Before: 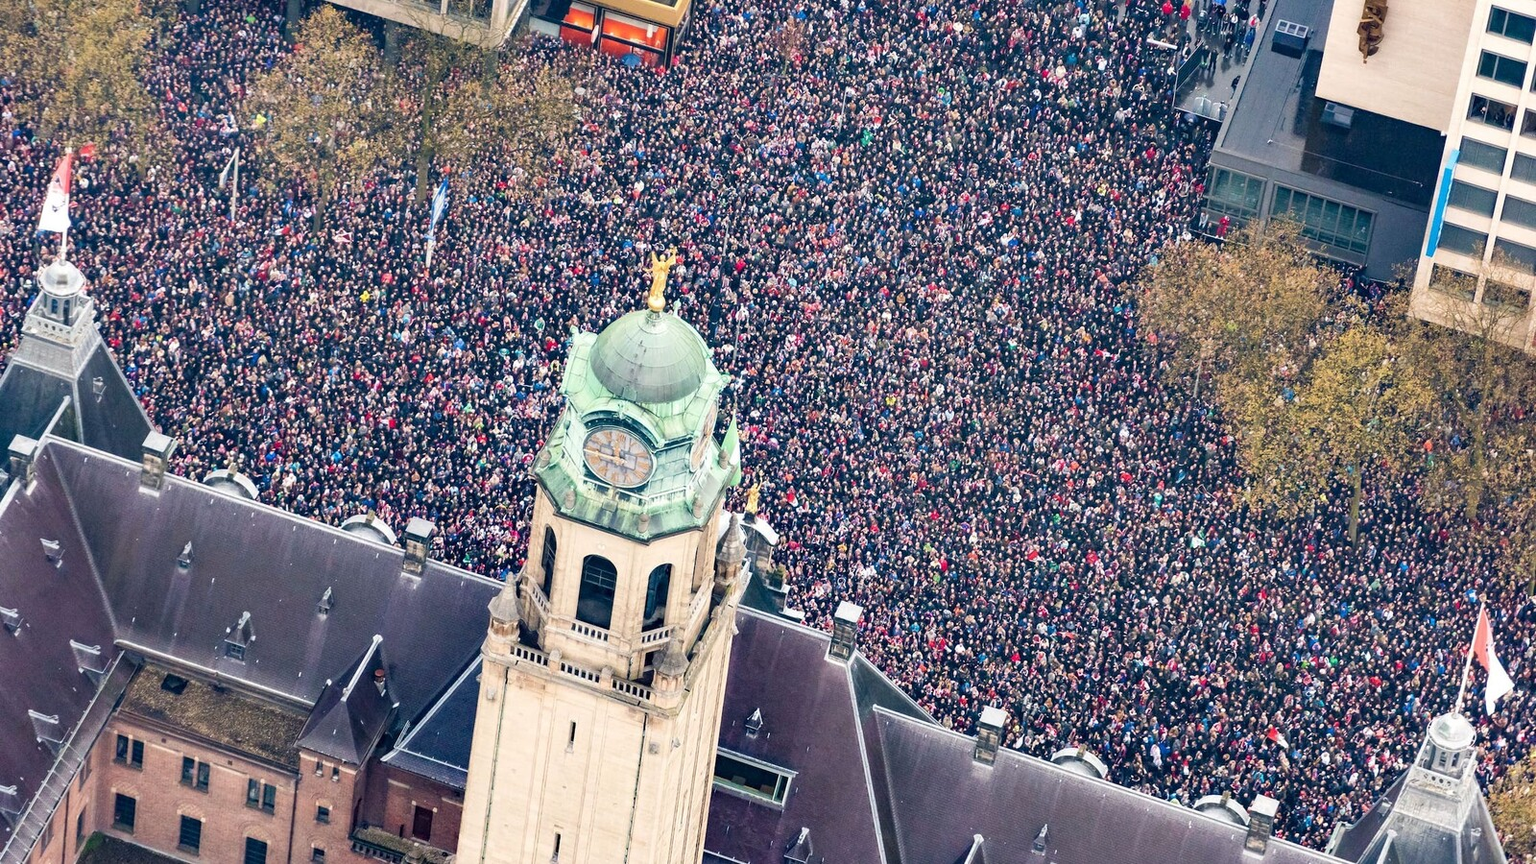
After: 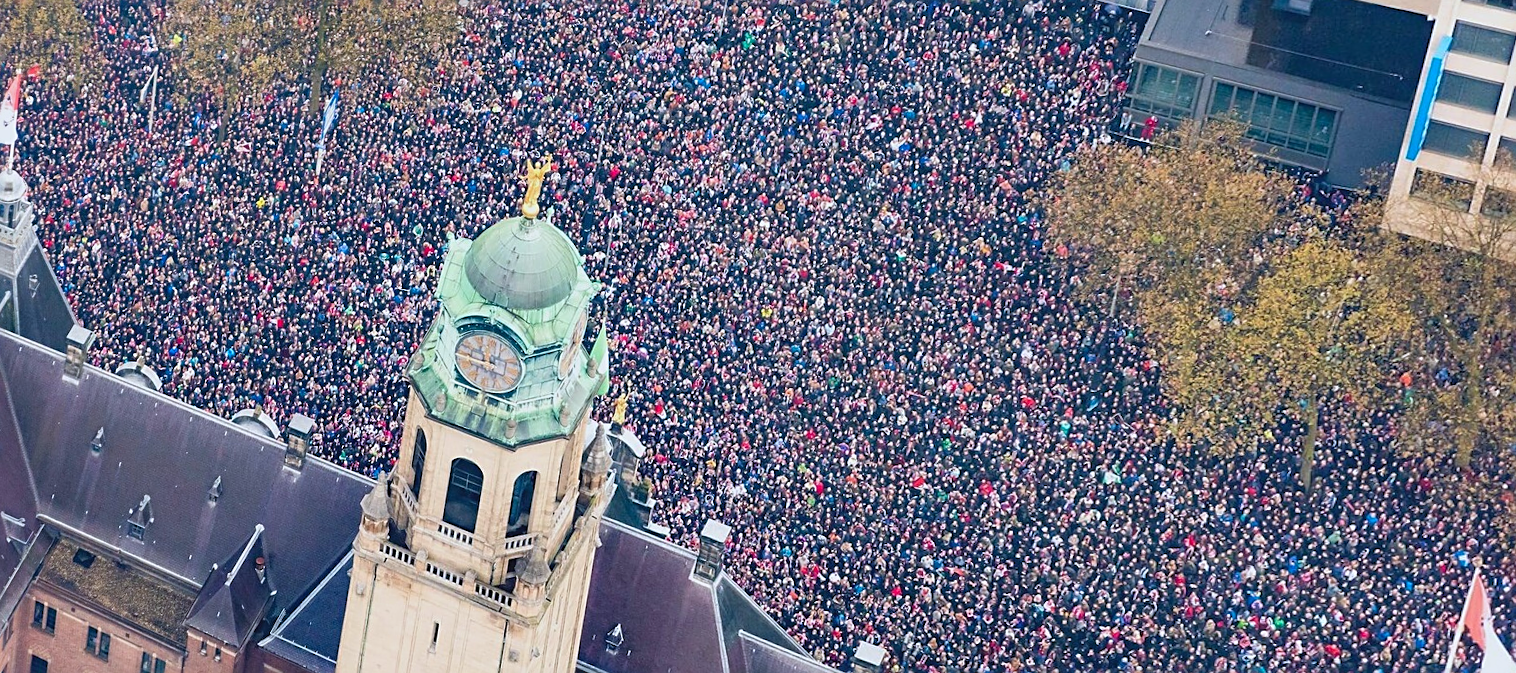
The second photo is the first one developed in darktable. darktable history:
sharpen: on, module defaults
lowpass: radius 0.1, contrast 0.85, saturation 1.1, unbound 0
tone equalizer: on, module defaults
rotate and perspective: rotation 1.69°, lens shift (vertical) -0.023, lens shift (horizontal) -0.291, crop left 0.025, crop right 0.988, crop top 0.092, crop bottom 0.842
crop: left 1.507%, top 6.147%, right 1.379%, bottom 6.637%
color calibration: x 0.355, y 0.367, temperature 4700.38 K
